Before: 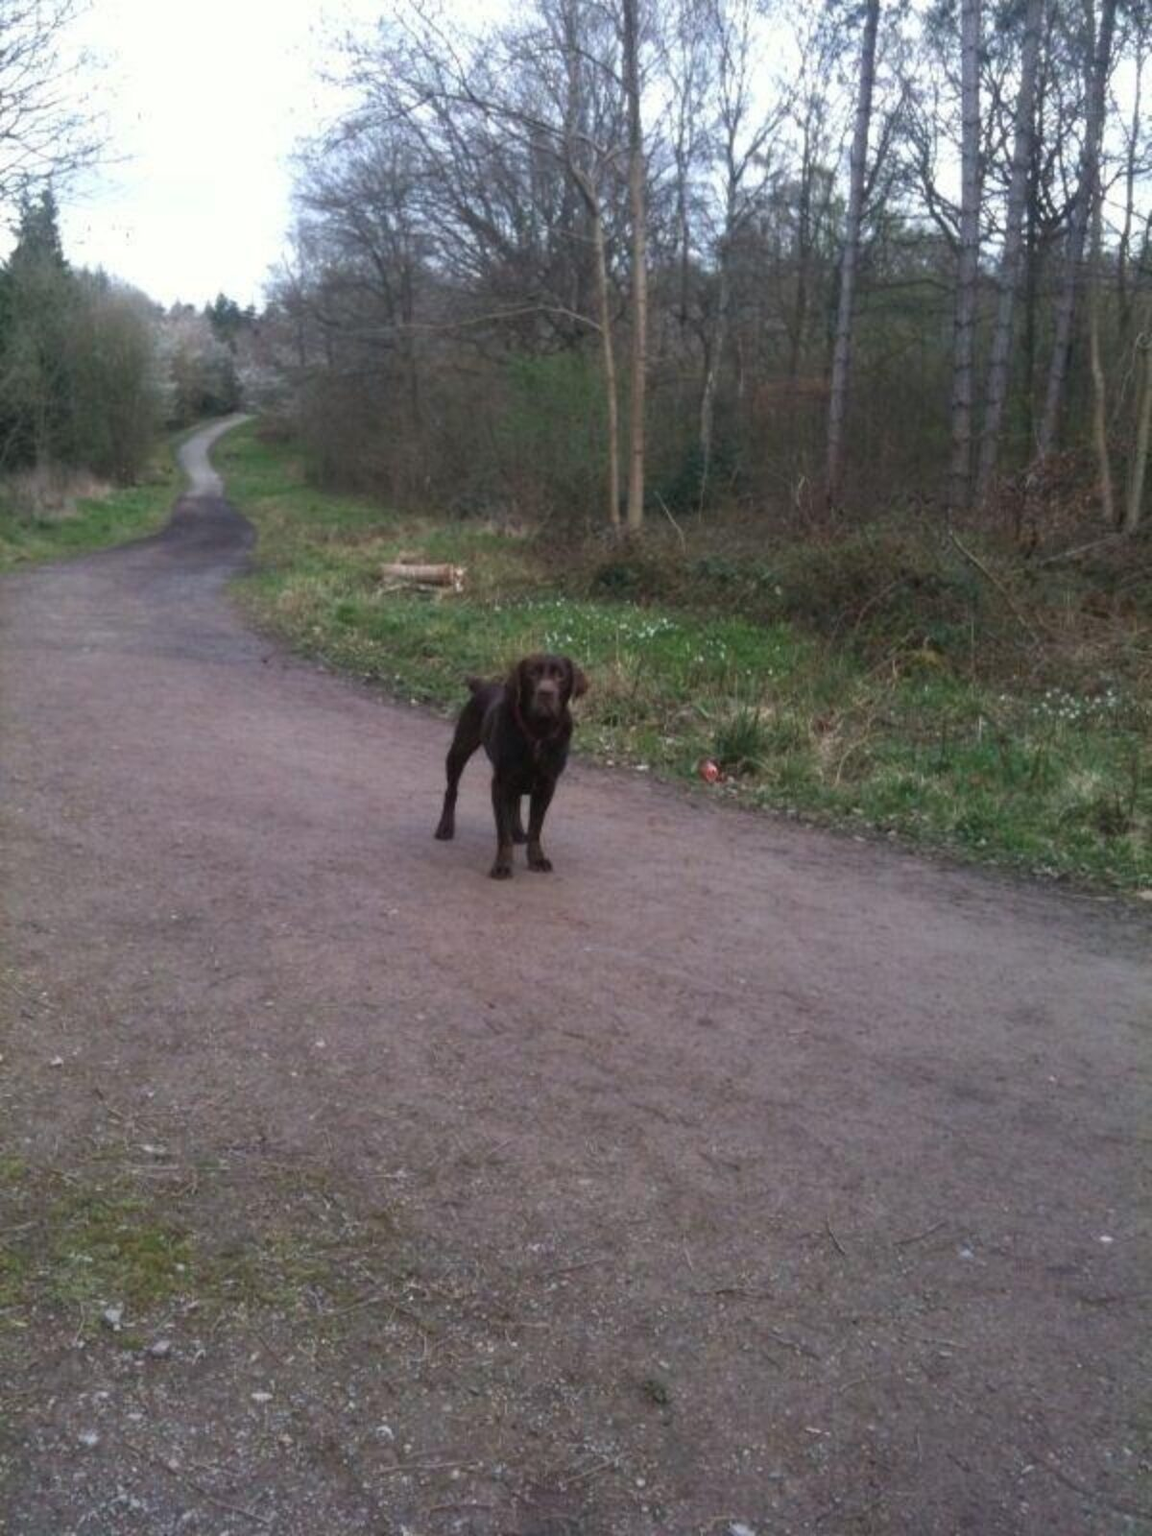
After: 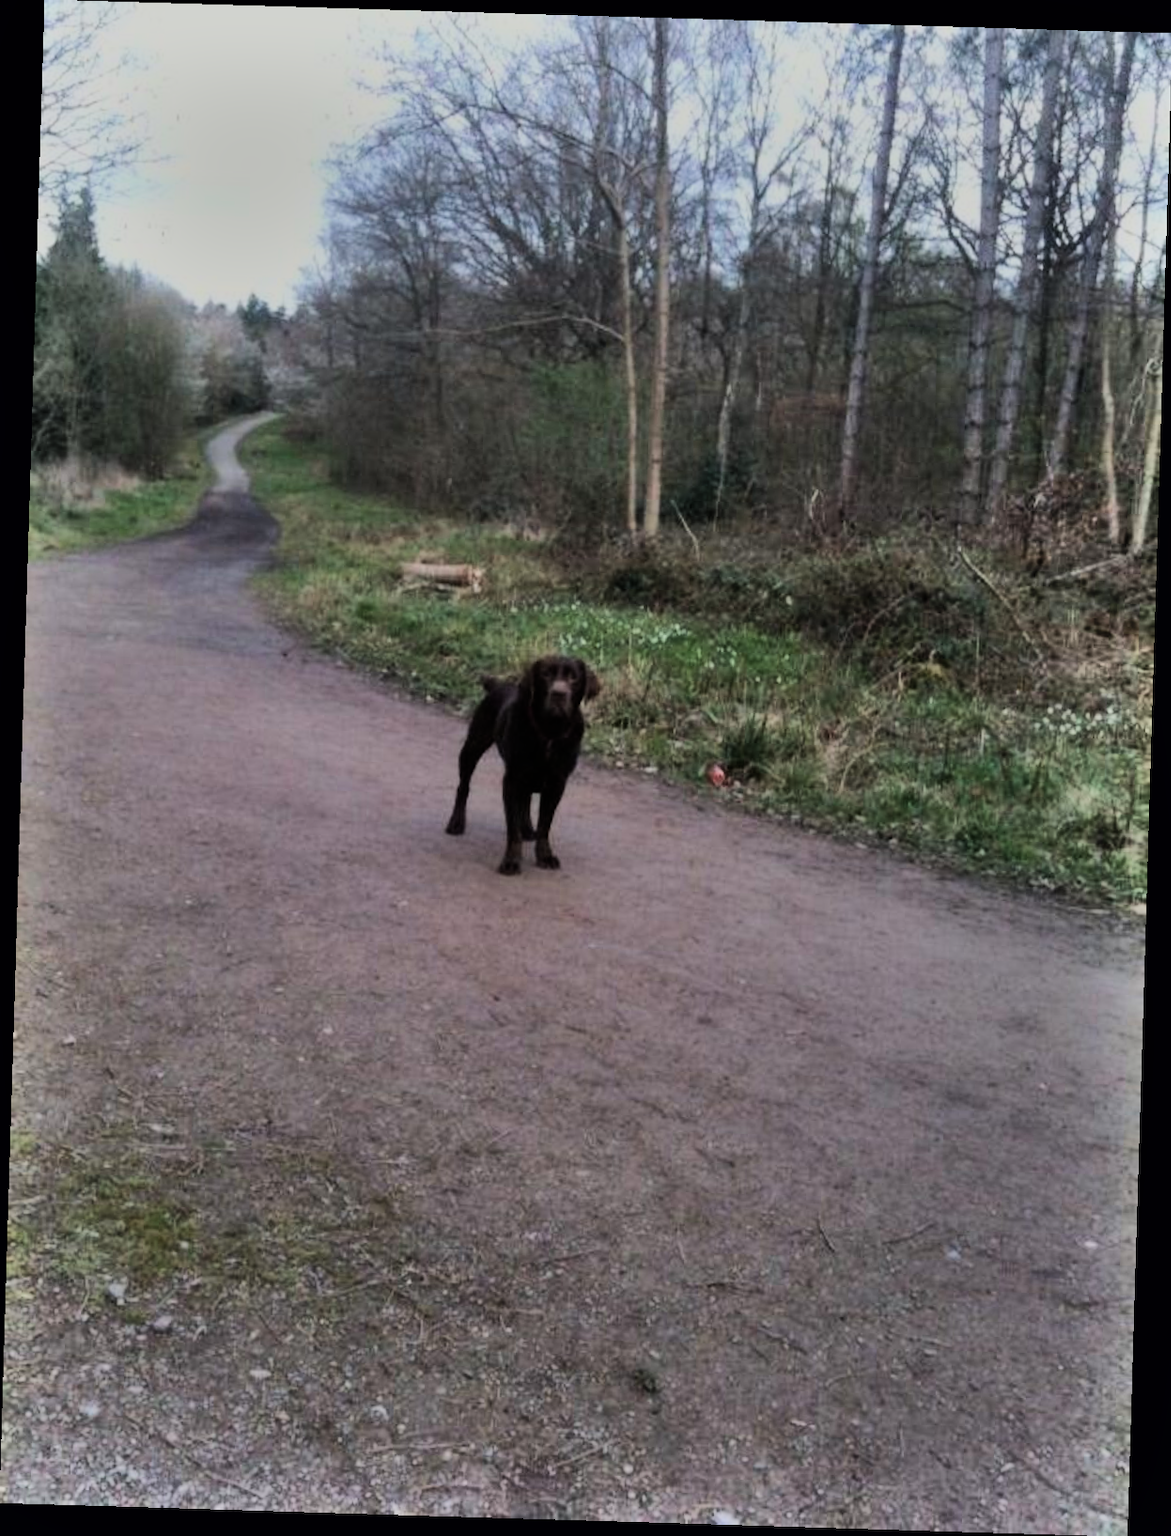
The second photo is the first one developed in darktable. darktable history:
tone equalizer: -8 EV -0.75 EV, -7 EV -0.7 EV, -6 EV -0.6 EV, -5 EV -0.4 EV, -3 EV 0.4 EV, -2 EV 0.6 EV, -1 EV 0.7 EV, +0 EV 0.75 EV, edges refinement/feathering 500, mask exposure compensation -1.57 EV, preserve details no
shadows and highlights: shadows 80.73, white point adjustment -9.07, highlights -61.46, soften with gaussian
rotate and perspective: rotation 1.72°, automatic cropping off
filmic rgb: black relative exposure -7.48 EV, white relative exposure 4.83 EV, hardness 3.4, color science v6 (2022)
